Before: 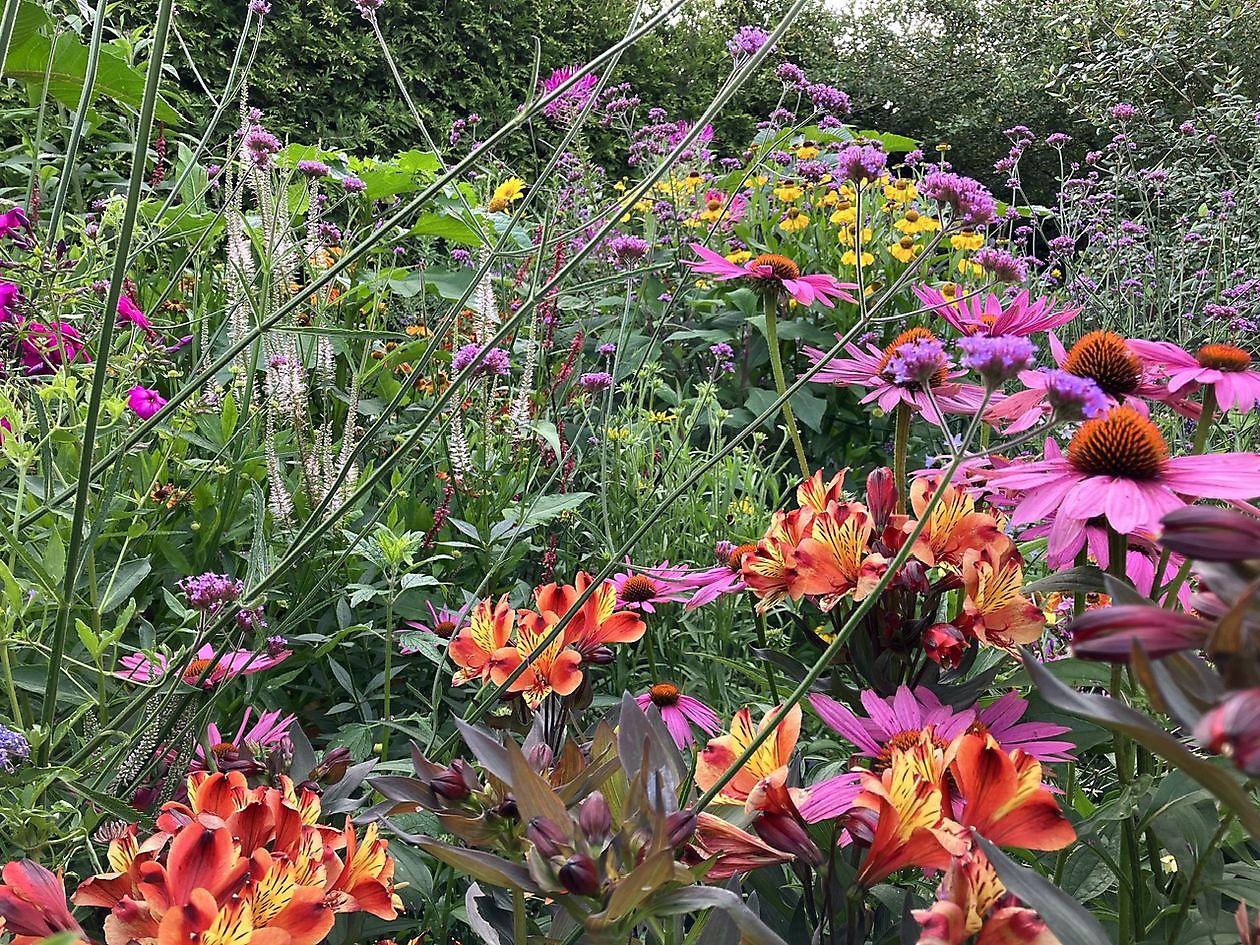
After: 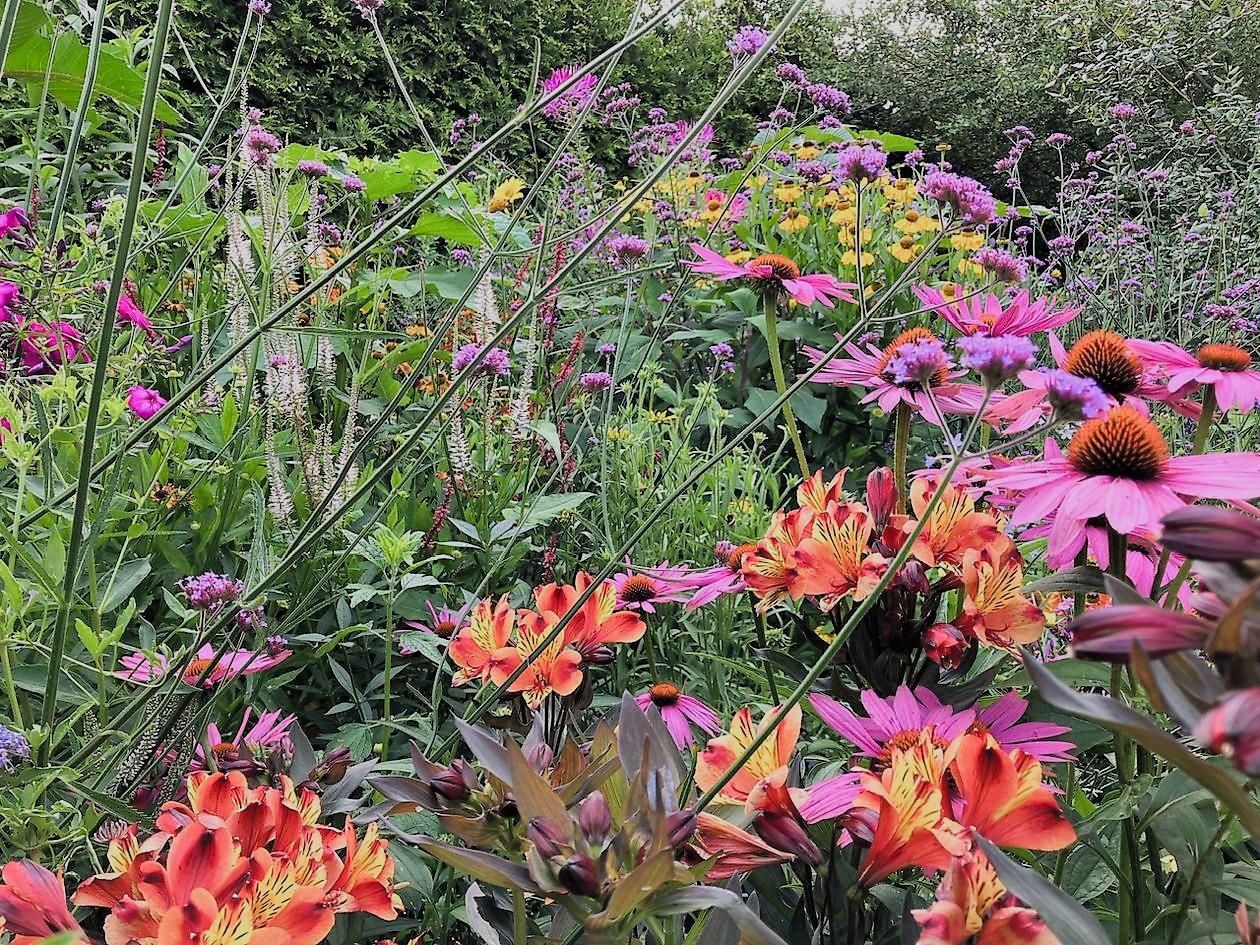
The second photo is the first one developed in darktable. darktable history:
contrast brightness saturation: brightness 0.086, saturation 0.19
filmic rgb: black relative exposure -7.65 EV, white relative exposure 4.56 EV, hardness 3.61, color science v4 (2020)
